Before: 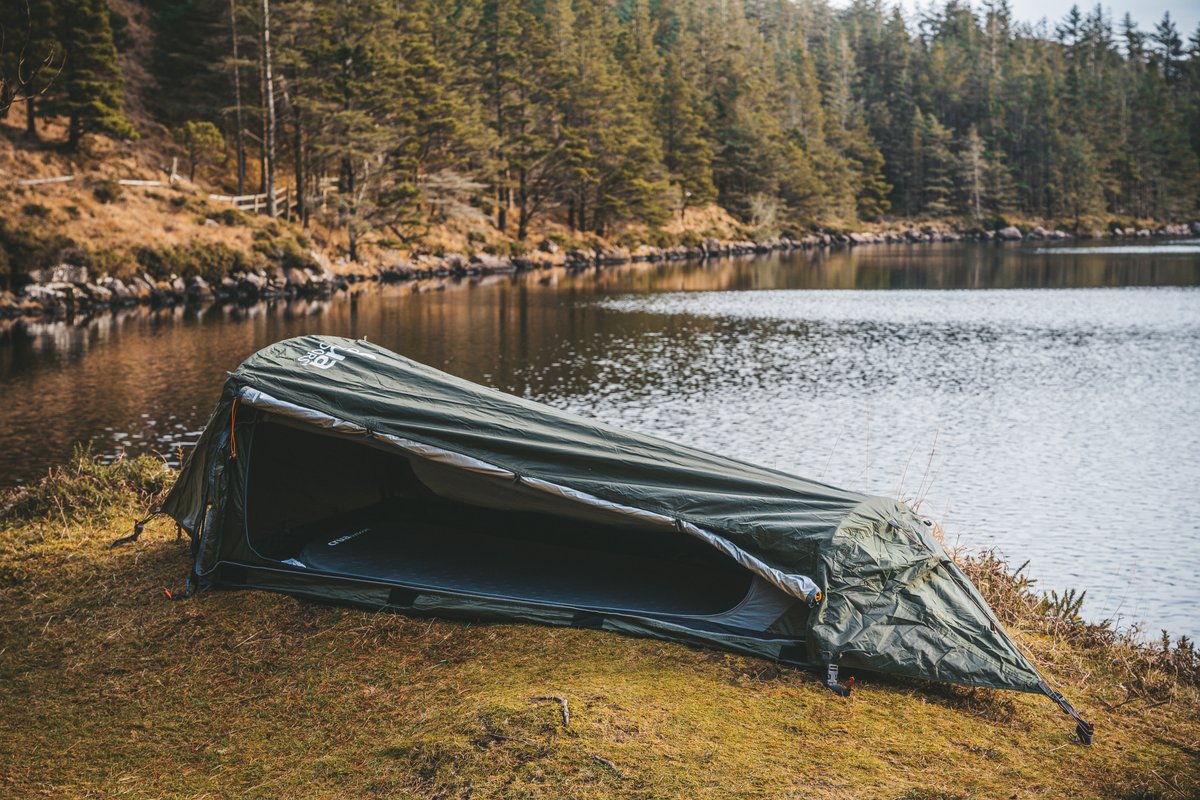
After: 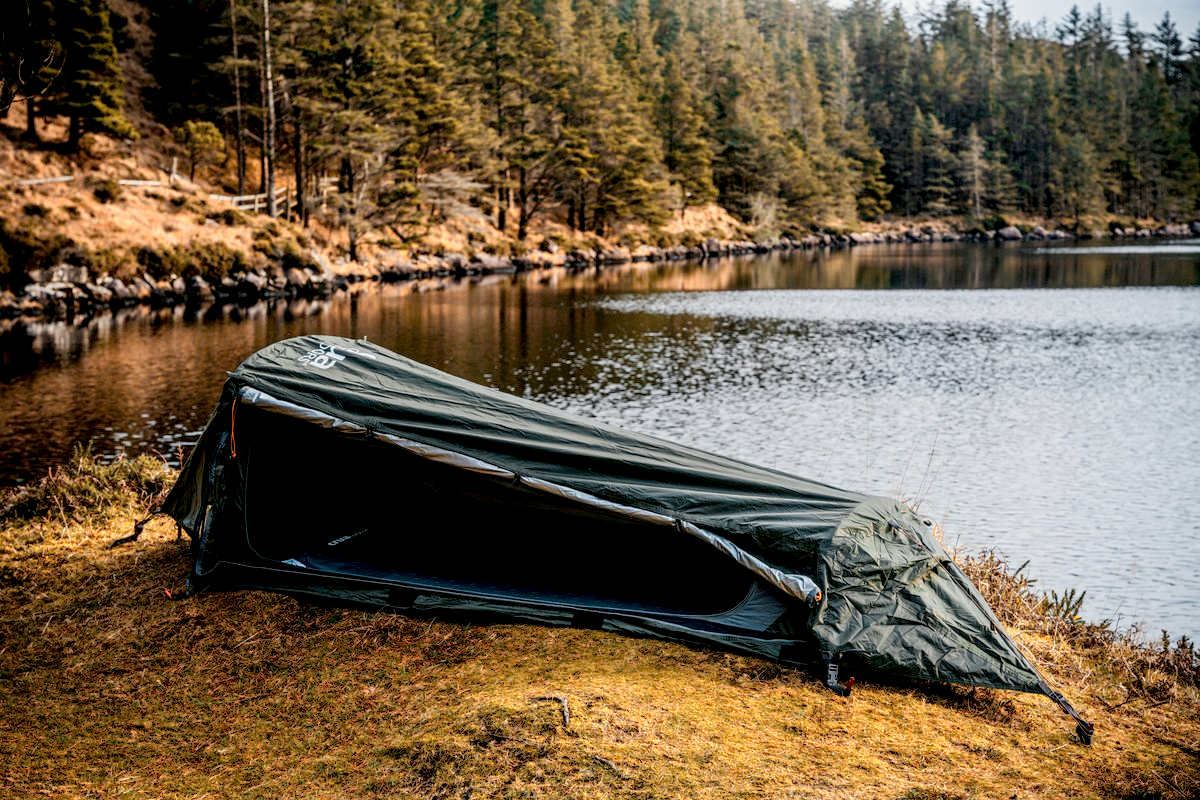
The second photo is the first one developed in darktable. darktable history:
color zones: curves: ch0 [(0.018, 0.548) (0.197, 0.654) (0.425, 0.447) (0.605, 0.658) (0.732, 0.579)]; ch1 [(0.105, 0.531) (0.224, 0.531) (0.386, 0.39) (0.618, 0.456) (0.732, 0.456) (0.956, 0.421)]; ch2 [(0.039, 0.583) (0.215, 0.465) (0.399, 0.544) (0.465, 0.548) (0.614, 0.447) (0.724, 0.43) (0.882, 0.623) (0.956, 0.632)]
exposure: black level correction 0.029, exposure -0.073 EV, compensate highlight preservation false
